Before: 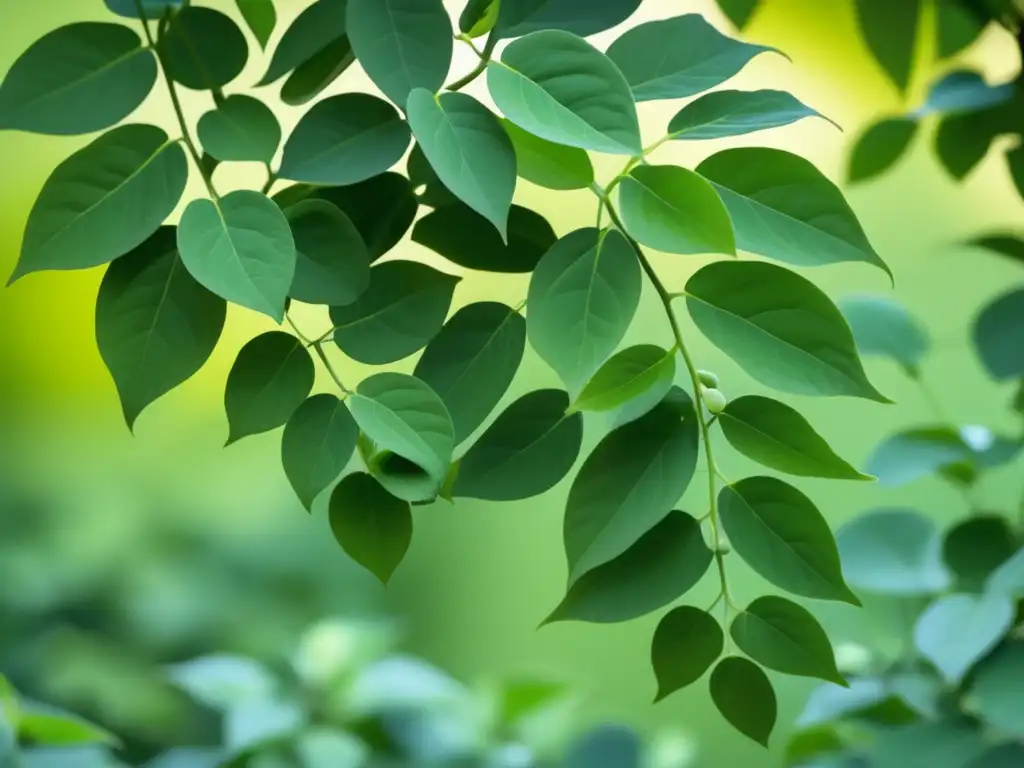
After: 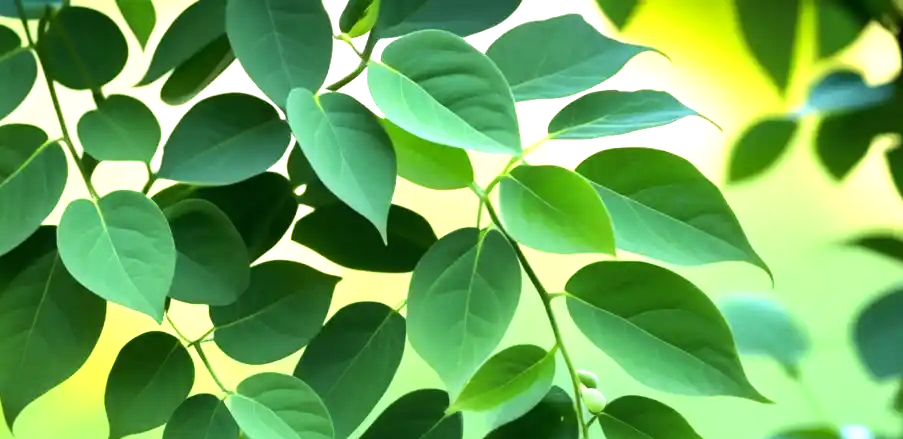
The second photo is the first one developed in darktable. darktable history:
tone equalizer: -8 EV -0.417 EV, -7 EV -0.389 EV, -6 EV -0.333 EV, -5 EV -0.222 EV, -3 EV 0.222 EV, -2 EV 0.333 EV, -1 EV 0.389 EV, +0 EV 0.417 EV, edges refinement/feathering 500, mask exposure compensation -1.57 EV, preserve details no
exposure: black level correction 0.001, exposure 0.5 EV, compensate exposure bias true, compensate highlight preservation false
crop and rotate: left 11.812%, bottom 42.776%
